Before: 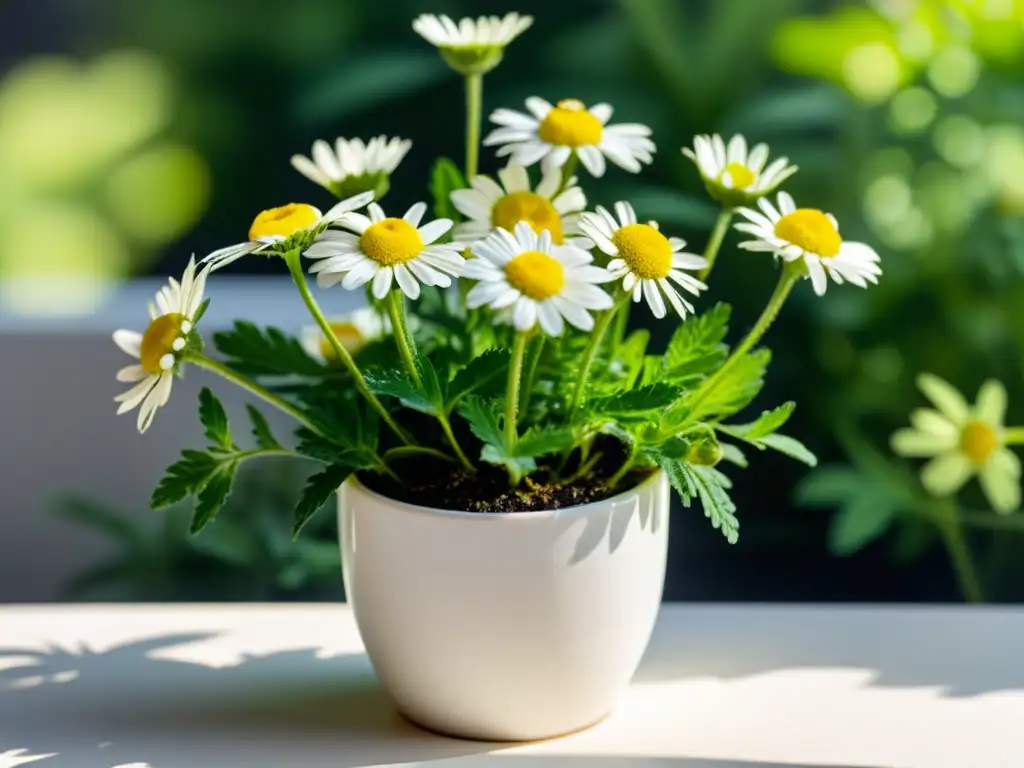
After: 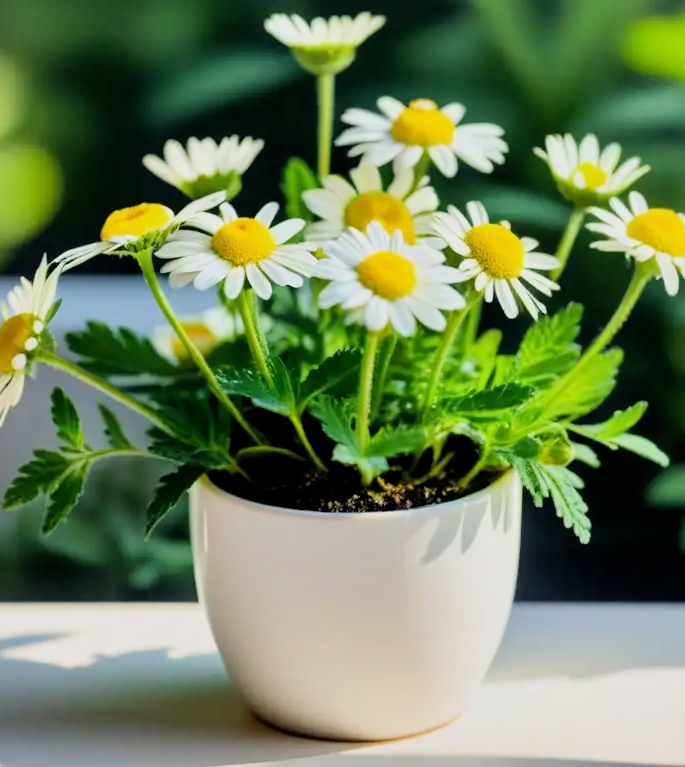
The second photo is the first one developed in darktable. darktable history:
exposure: exposure 0.608 EV, compensate highlight preservation false
filmic rgb: black relative exposure -7.65 EV, white relative exposure 4.56 EV, hardness 3.61, color science v6 (2022), iterations of high-quality reconstruction 10
shadows and highlights: shadows 32.45, highlights -47.82, compress 49.88%, soften with gaussian
crop and rotate: left 14.507%, right 18.598%
